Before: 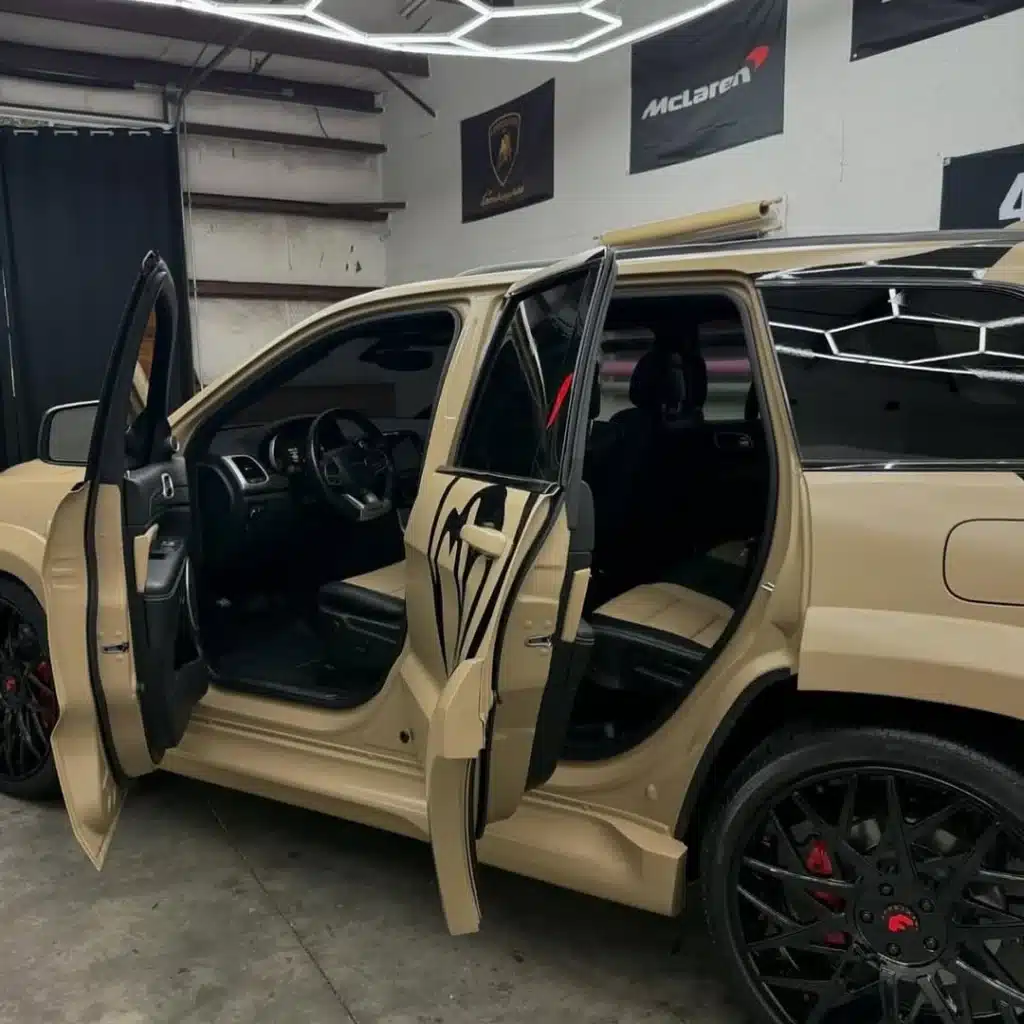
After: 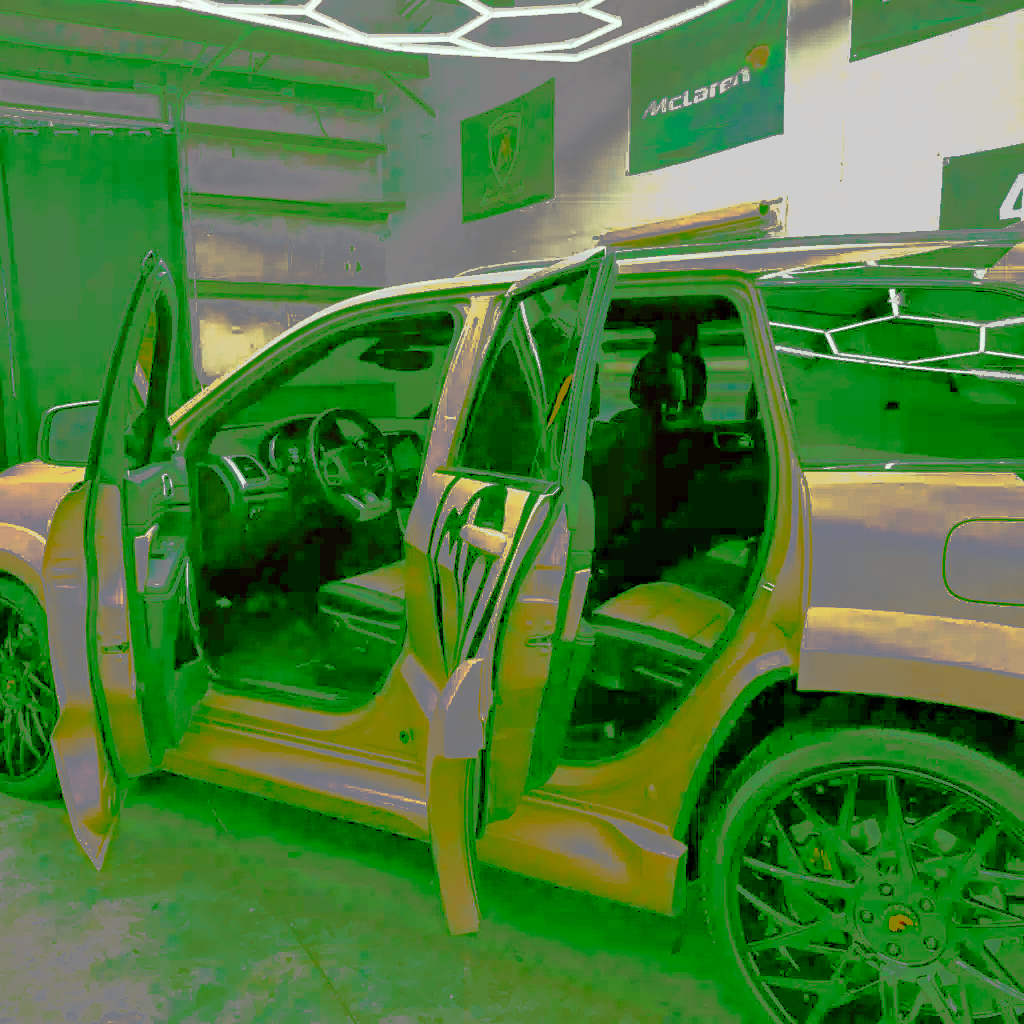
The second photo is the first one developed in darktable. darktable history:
tone curve: curves: ch0 [(0, 0) (0.003, 0.011) (0.011, 0.043) (0.025, 0.133) (0.044, 0.226) (0.069, 0.303) (0.1, 0.371) (0.136, 0.429) (0.177, 0.482) (0.224, 0.516) (0.277, 0.539) (0.335, 0.535) (0.399, 0.517) (0.468, 0.498) (0.543, 0.523) (0.623, 0.655) (0.709, 0.83) (0.801, 0.827) (0.898, 0.89) (1, 1)], preserve colors none
color look up table: target L [94.44, 93.17, 93.6, 89.6, 87.05, 68.68, 65.87, 66.23, 57.86, 19.65, 18.67, 50.83, 200.23, 85.79, 83.37, 70.73, 61.89, 59.68, 39.67, 62.84, 47.56, 3.242, 2.336, 0, 95.7, 87.47, 83.49, 72.7, 63.51, 68.95, 70.57, 58.49, 58.26, 22.68, 61.25, 36.7, 52.22, 50.91, 9.157, 51.69, 50.27, 50.95, 3.667, 5.075, 79.28, 68.12, 77.4, 20.93, 19.37], target a [-8.69, -24.06, -10.73, -67.87, -79.91, -11.69, -25.95, -32.03, 3.971, -15.13, -28.56, -108.13, 0, 7.55, 0.006, 45.04, 11.96, 10.89, 93.45, 11.76, -100.36, 9.671, 7.109, 0, 5.133, 9.215, 4.003, 54.21, 0.898, 47.27, 57.36, 14.8, 12.28, 29.47, 5.359, 89.86, -84.53, -101.89, 73.39, -90.85, -87.59, -103.61, 37.07, -4.893, -48.98, -10.59, -51.07, 1.048, -3.181], target b [56.55, 47.75, 140.89, 123.61, 43.96, 10.34, 10.54, 99.5, 92.16, 9.147, 25.92, 78.25, 0, 47.06, 32.08, 15.37, 97.49, 83.02, 64.06, 79.2, 75.22, 4.579, -2.904, 0, -3.784, -0.566, -21.11, -23.06, -0.686, 8.675, -25.95, -55.26, -4.746, -120.74, 68.36, 31.99, -10.45, 60.37, -146.31, -11.3, -22.8, 73.97, -89.16, -1.824, -15.89, -47.14, 12.54, -72.45, -66.13], num patches 49
